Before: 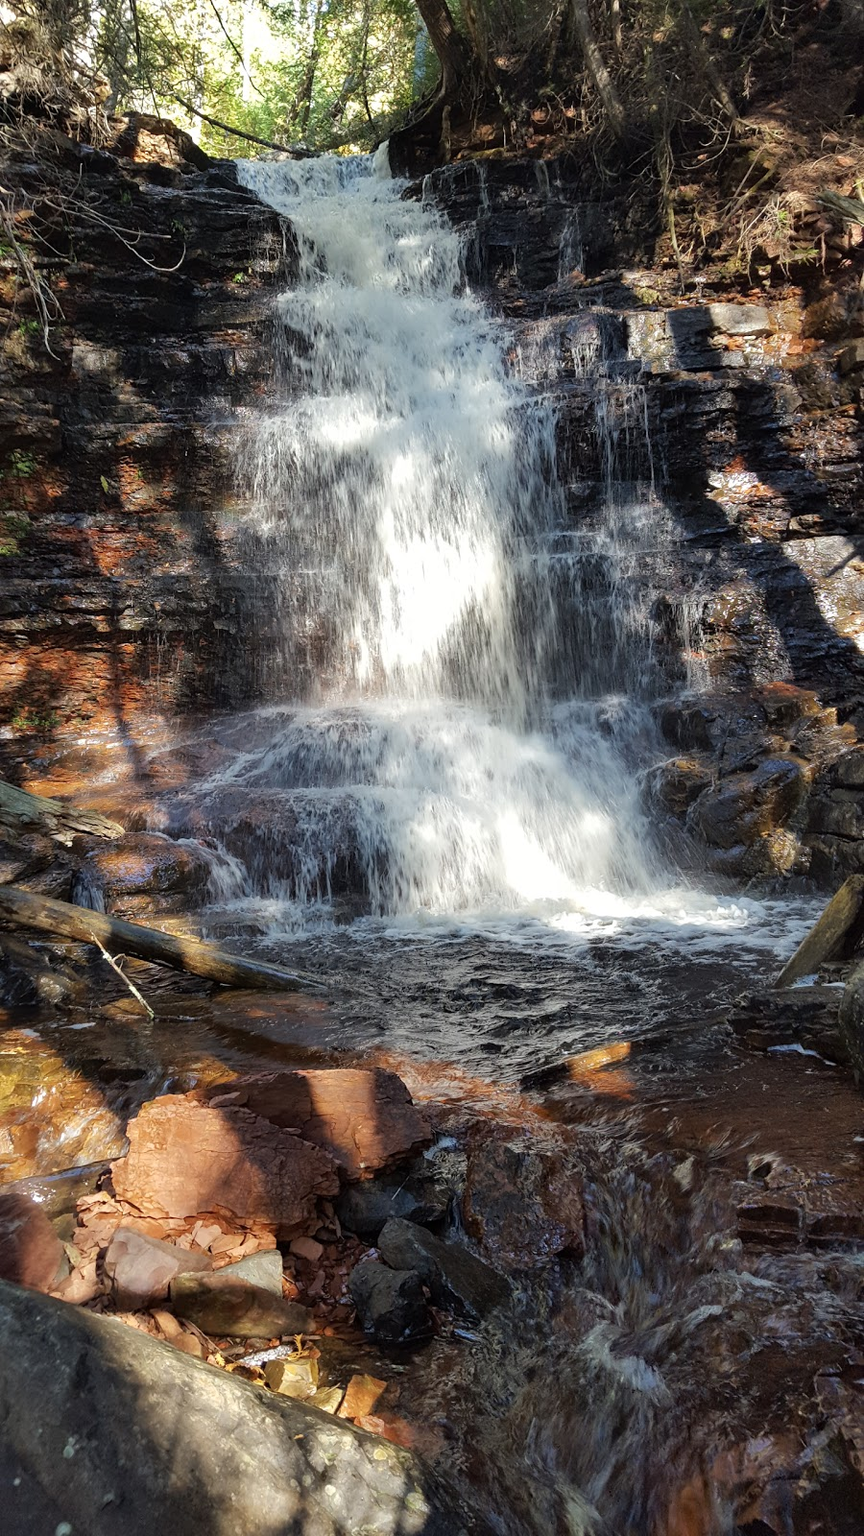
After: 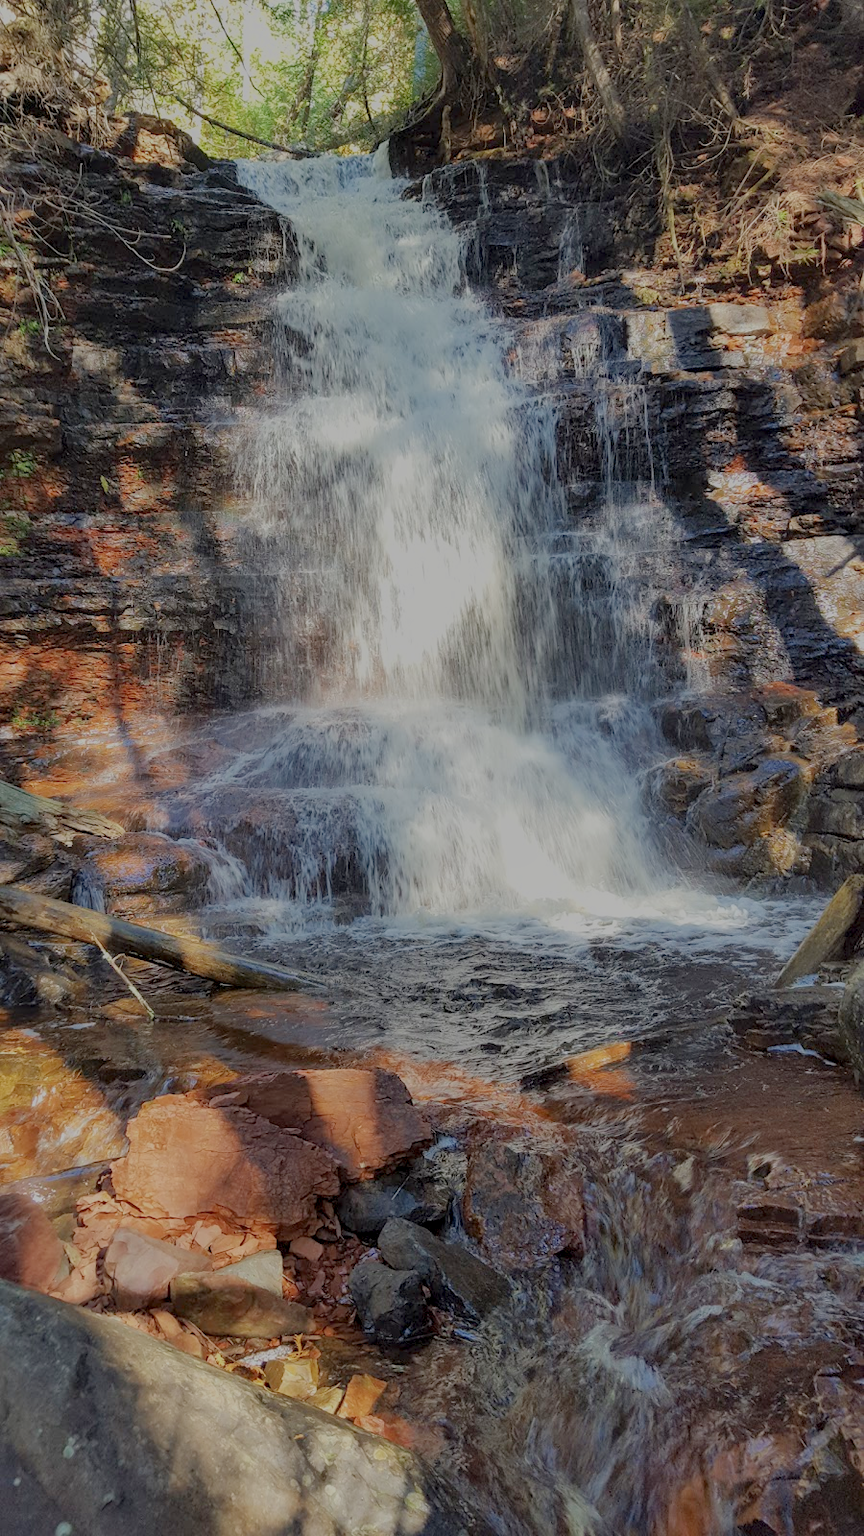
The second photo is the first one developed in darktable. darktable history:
filmic rgb: black relative exposure -16 EV, white relative exposure 8 EV, threshold 3 EV, hardness 4.17, latitude 50%, contrast 0.5, color science v5 (2021), contrast in shadows safe, contrast in highlights safe, enable highlight reconstruction true
local contrast: highlights 25%, shadows 75%, midtone range 0.75
